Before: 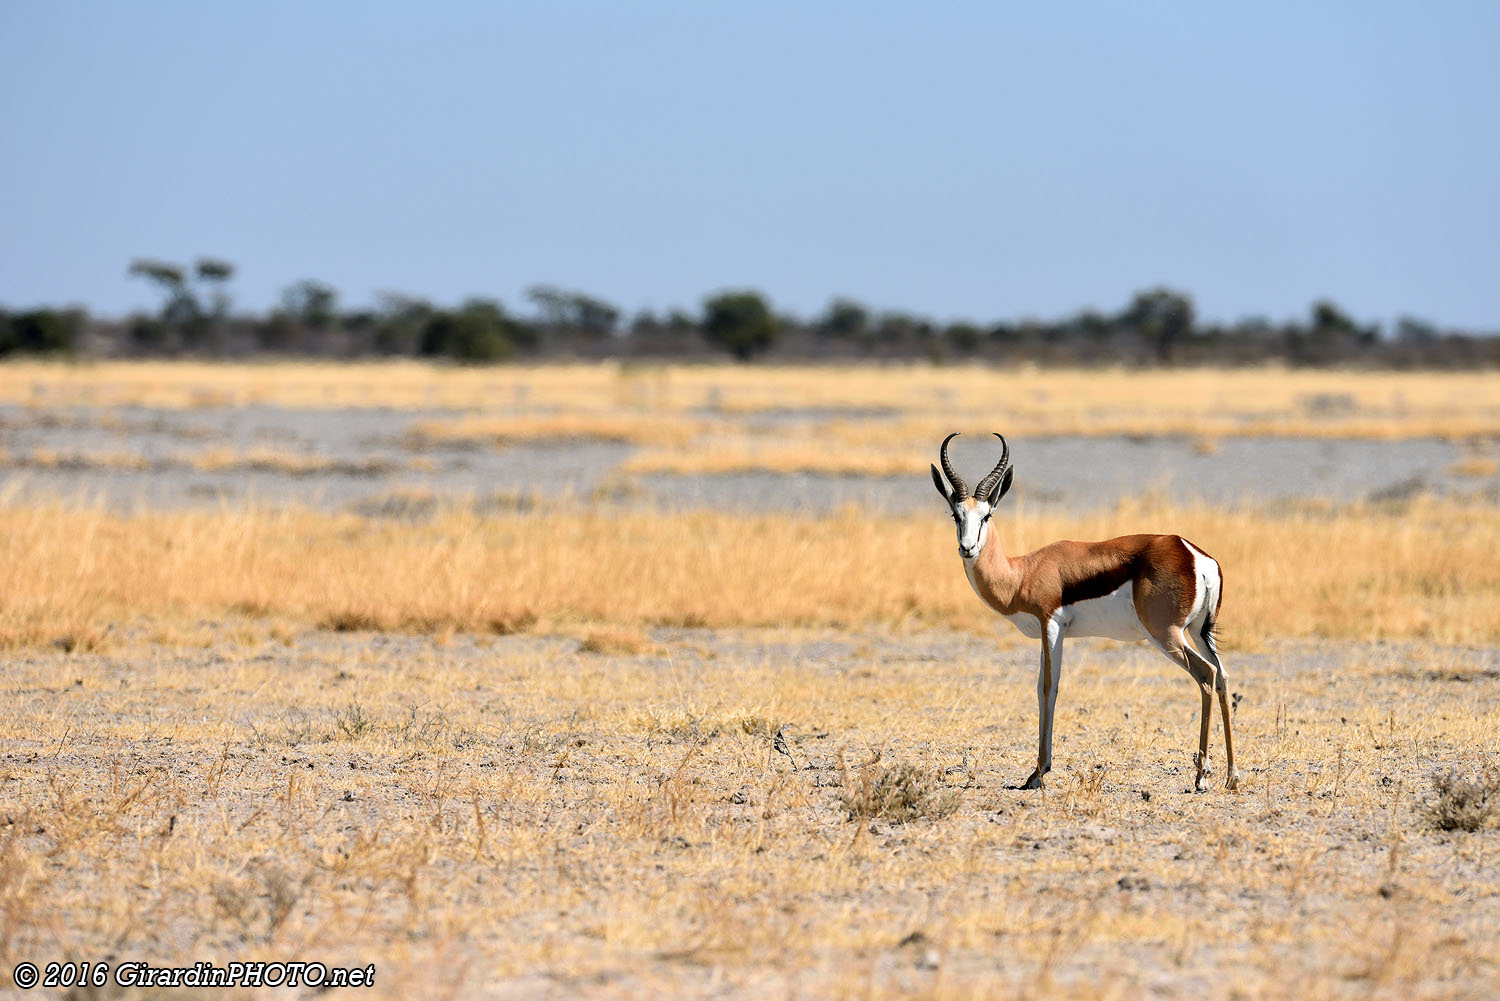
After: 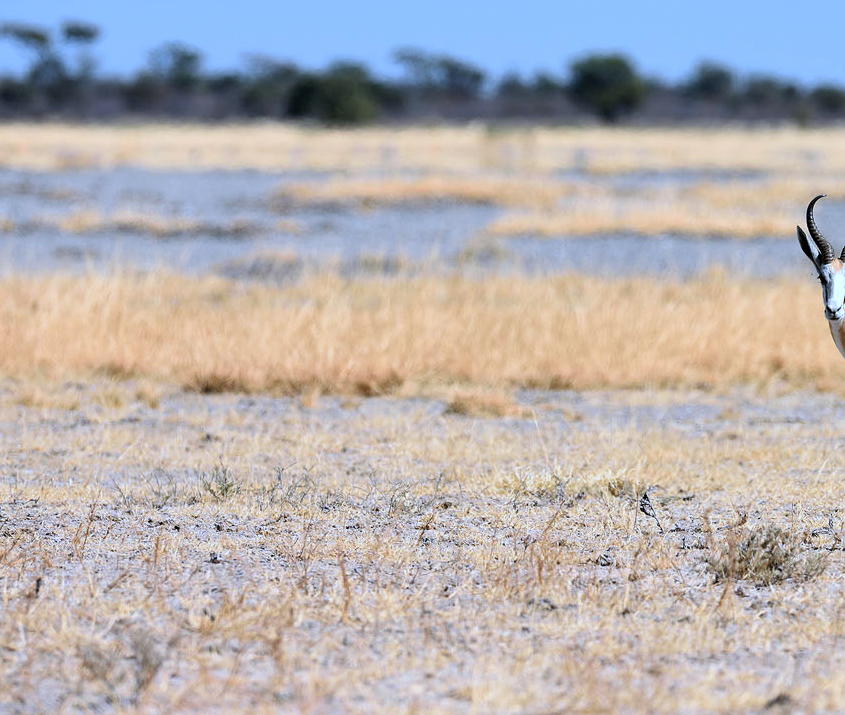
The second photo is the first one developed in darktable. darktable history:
exposure: compensate highlight preservation false
color calibration: illuminant custom, x 0.39, y 0.392, temperature 3856.94 K
crop: left 8.966%, top 23.852%, right 34.699%, bottom 4.703%
